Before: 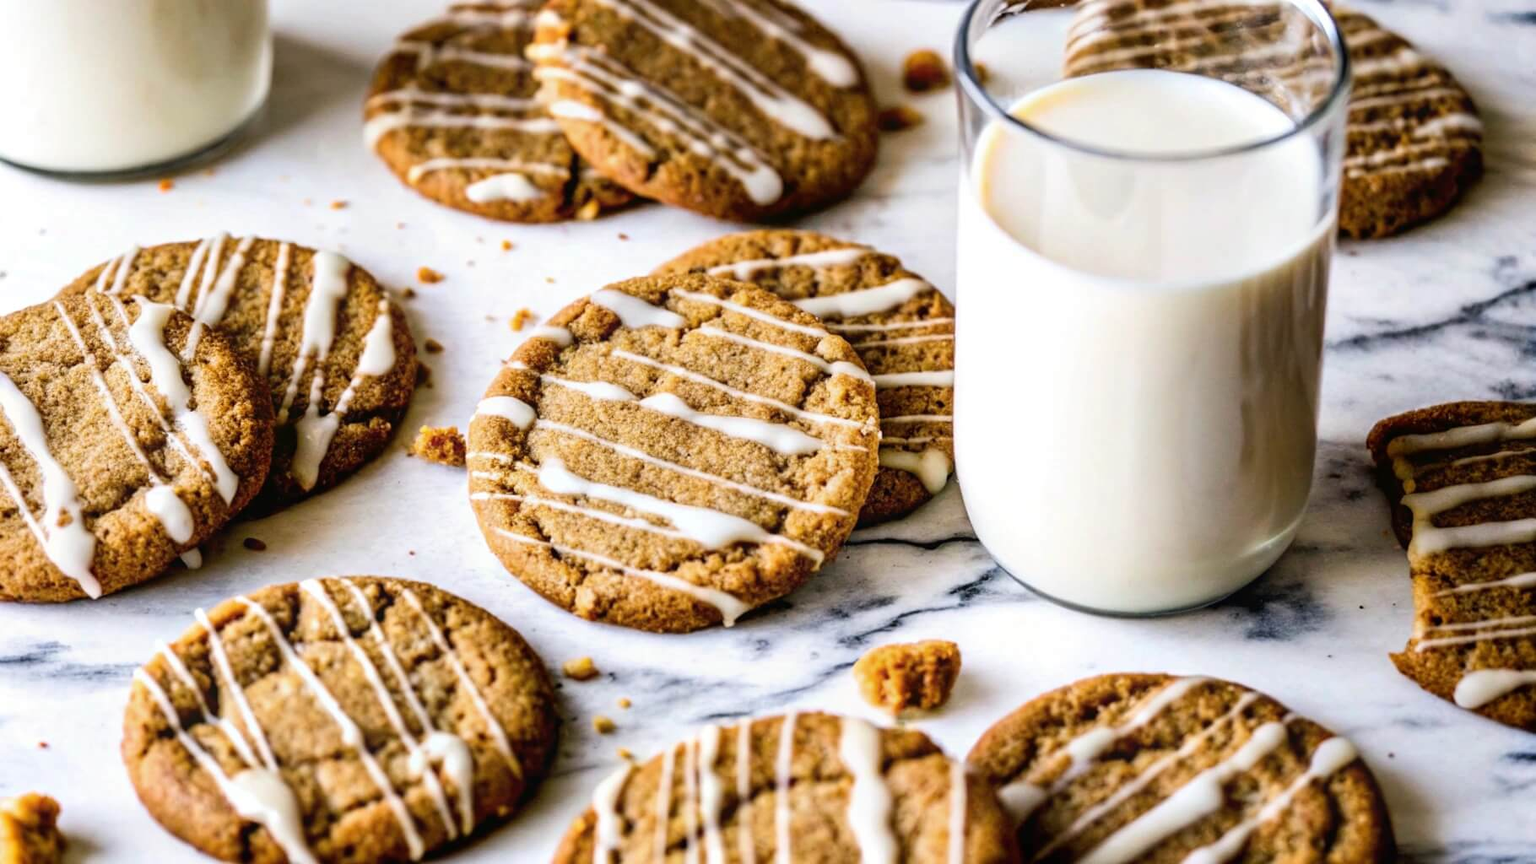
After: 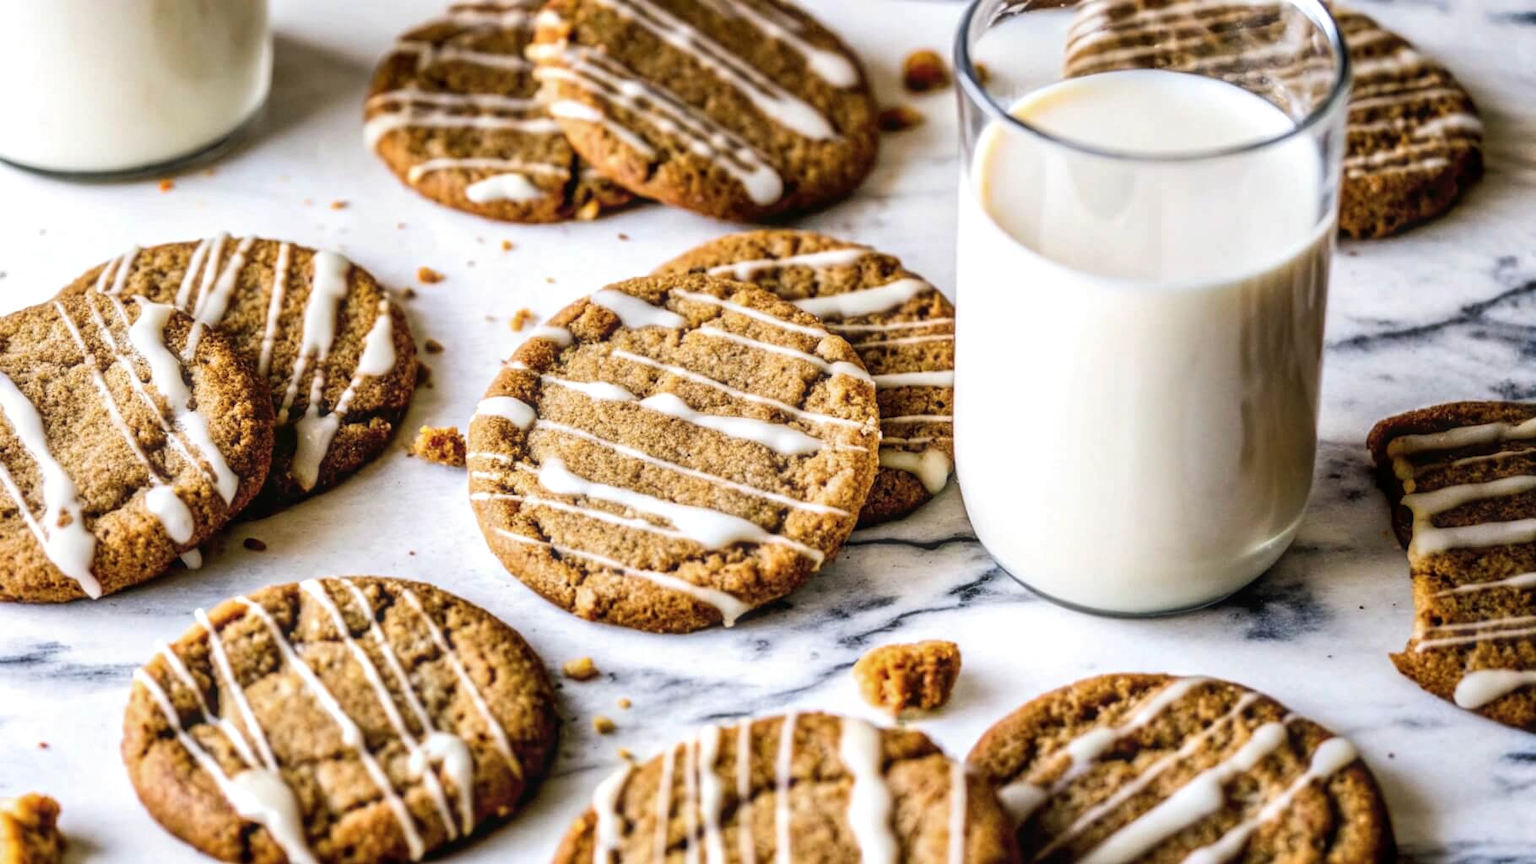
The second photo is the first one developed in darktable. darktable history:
local contrast: on, module defaults
haze removal: strength -0.09, adaptive false
